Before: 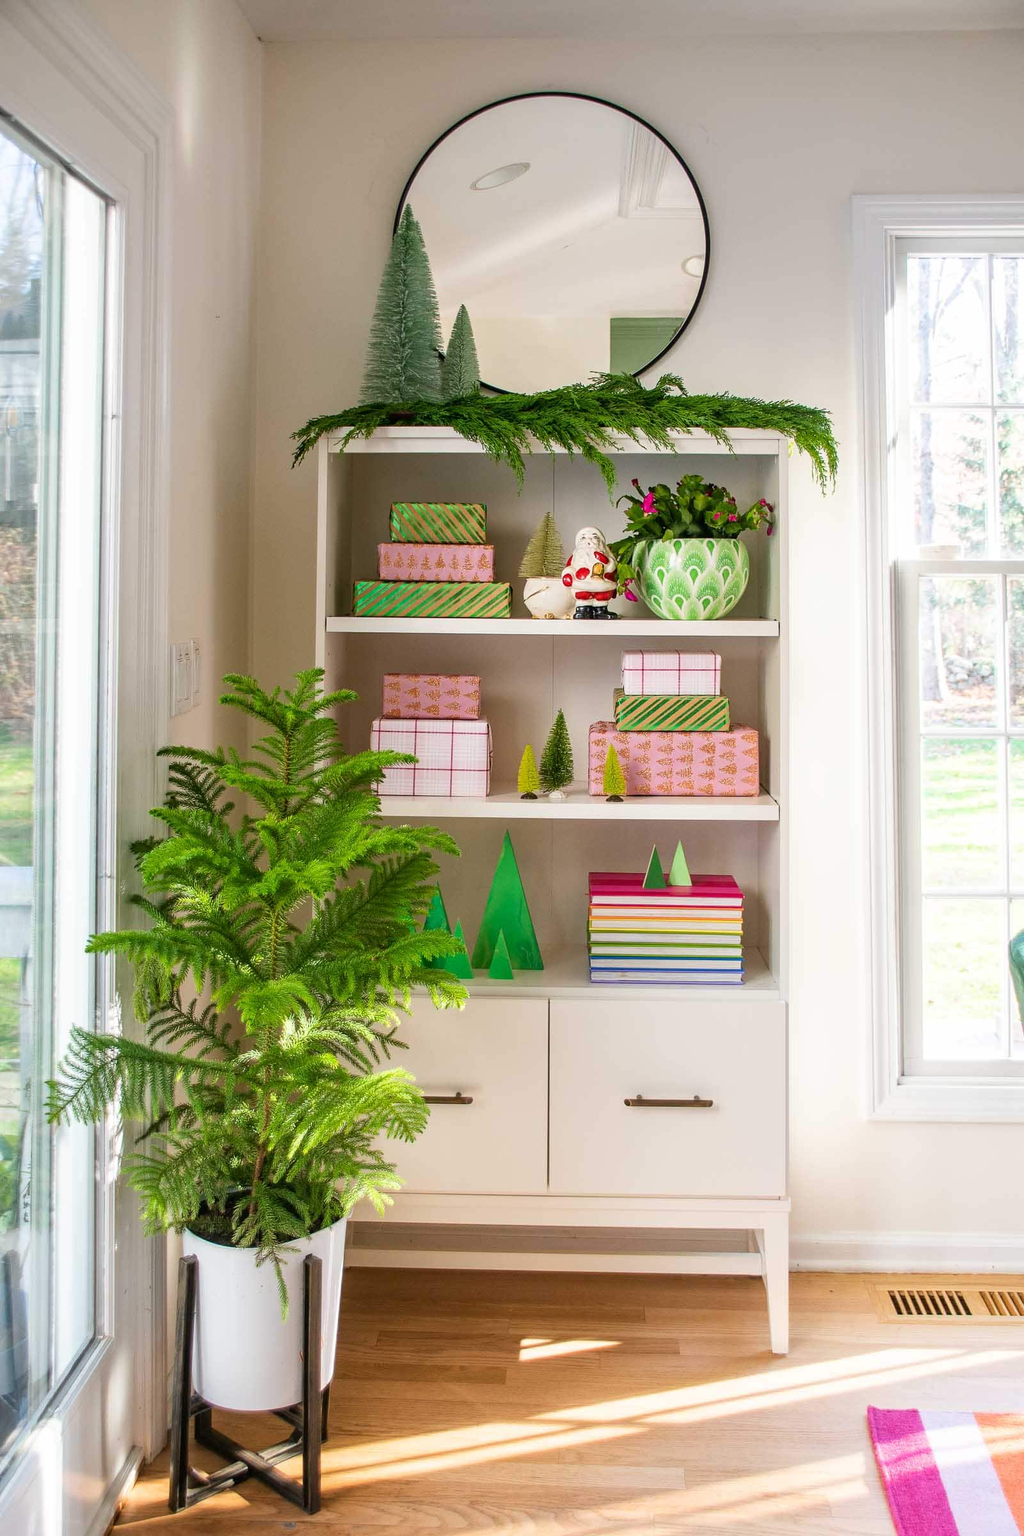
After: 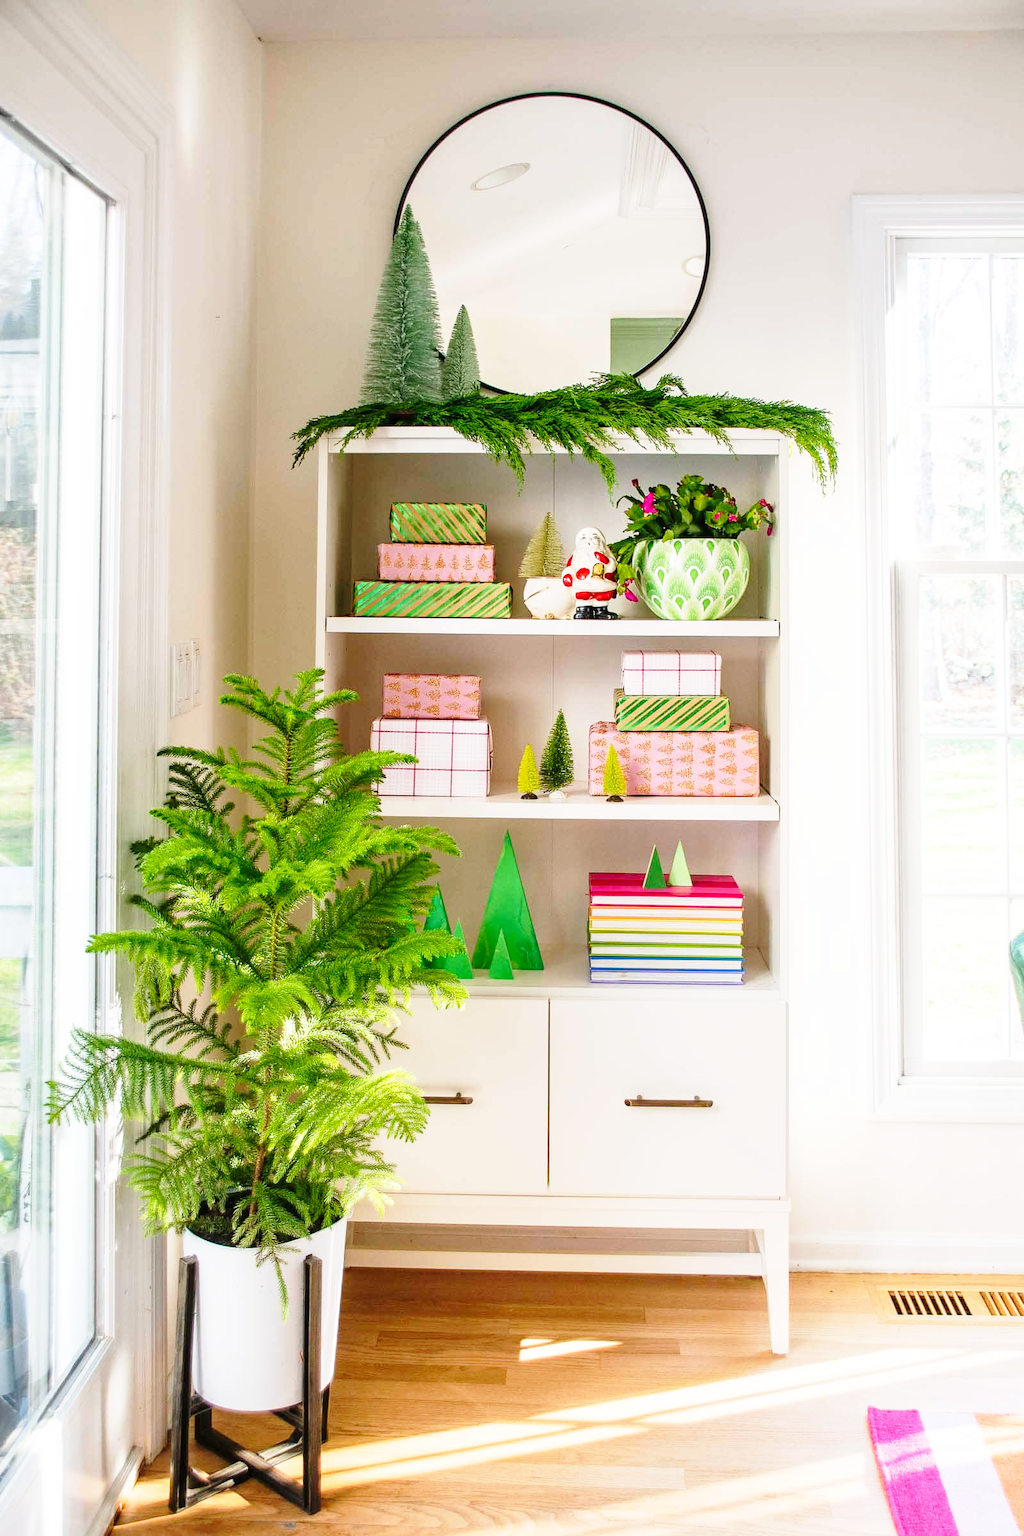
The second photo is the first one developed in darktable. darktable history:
base curve: curves: ch0 [(0, 0) (0.028, 0.03) (0.121, 0.232) (0.46, 0.748) (0.859, 0.968) (1, 1)], preserve colors none
white balance: emerald 1
